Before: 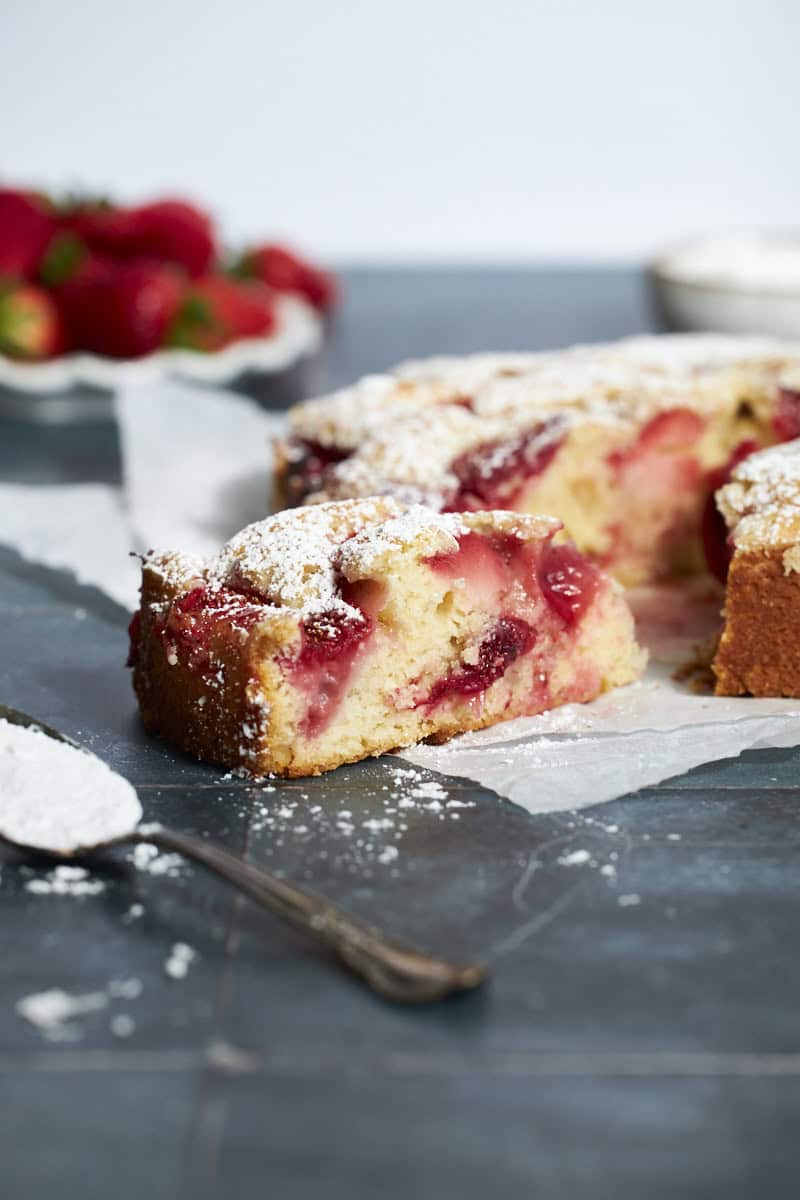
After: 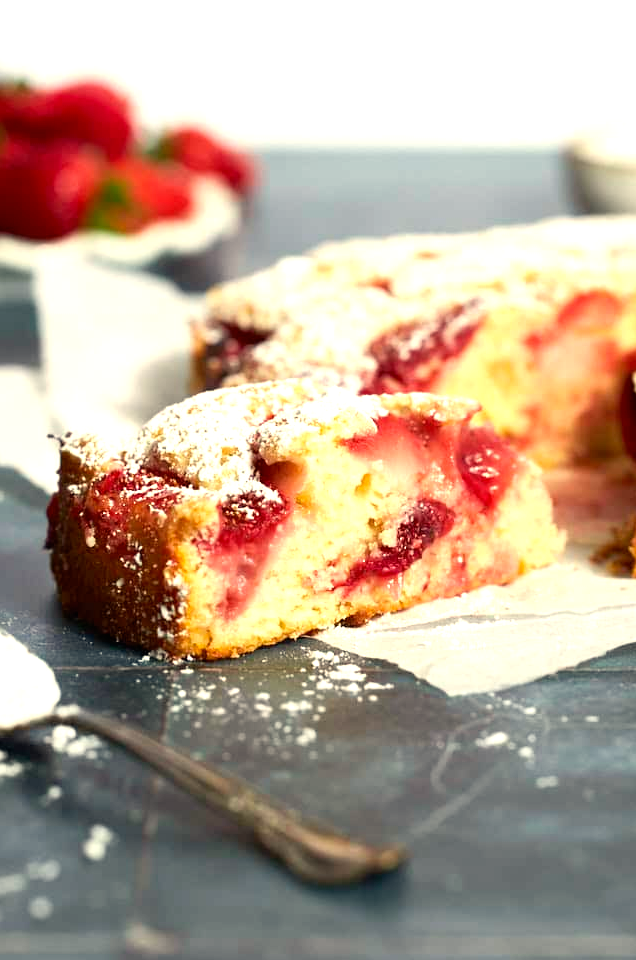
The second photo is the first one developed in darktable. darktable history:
color correction: highlights a* 1.32, highlights b* 17.07
crop and rotate: left 10.361%, top 9.914%, right 10.039%, bottom 10.019%
exposure: black level correction 0, exposure 0.696 EV, compensate highlight preservation false
